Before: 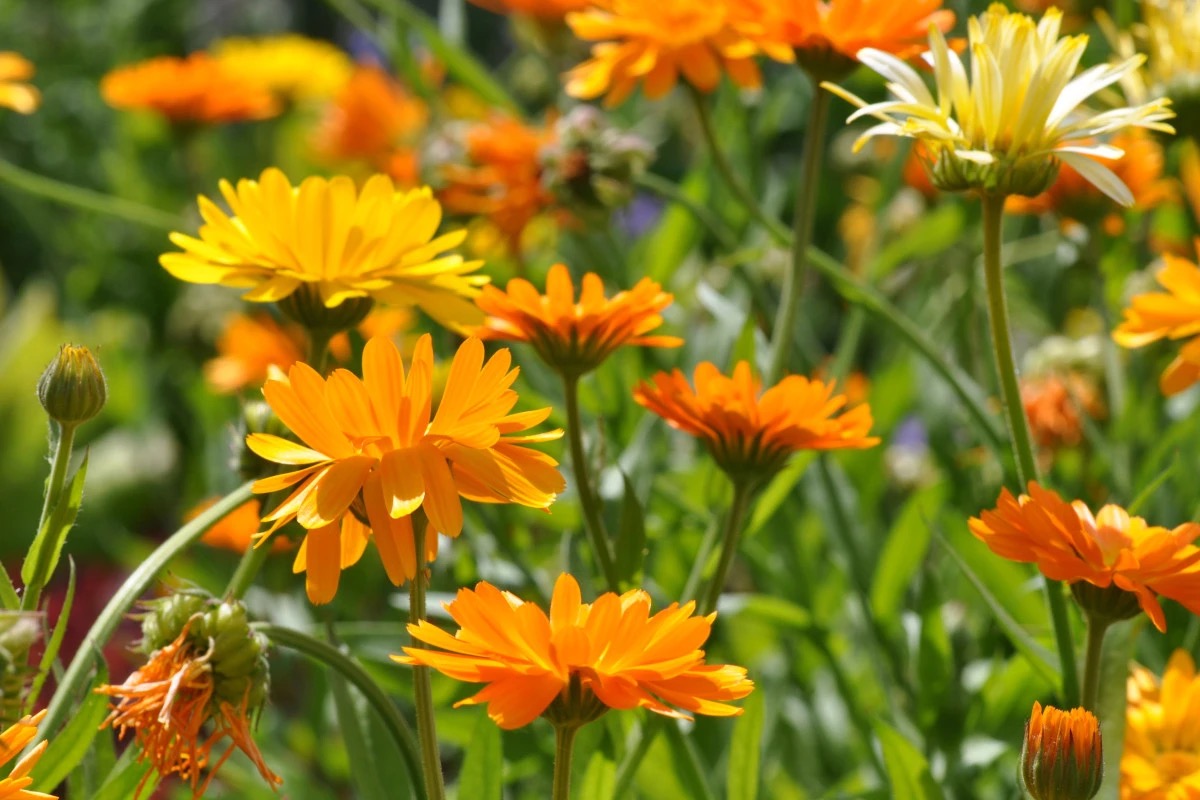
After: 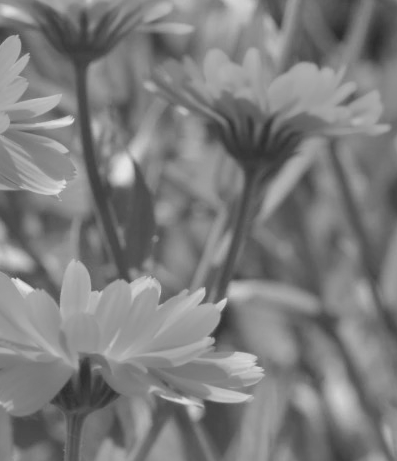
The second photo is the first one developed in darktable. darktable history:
crop: left 40.878%, top 39.176%, right 25.993%, bottom 3.081%
monochrome: size 1
color balance rgb: linear chroma grading › global chroma 3.45%, perceptual saturation grading › global saturation 11.24%, perceptual brilliance grading › global brilliance 3.04%, global vibrance 2.8%
